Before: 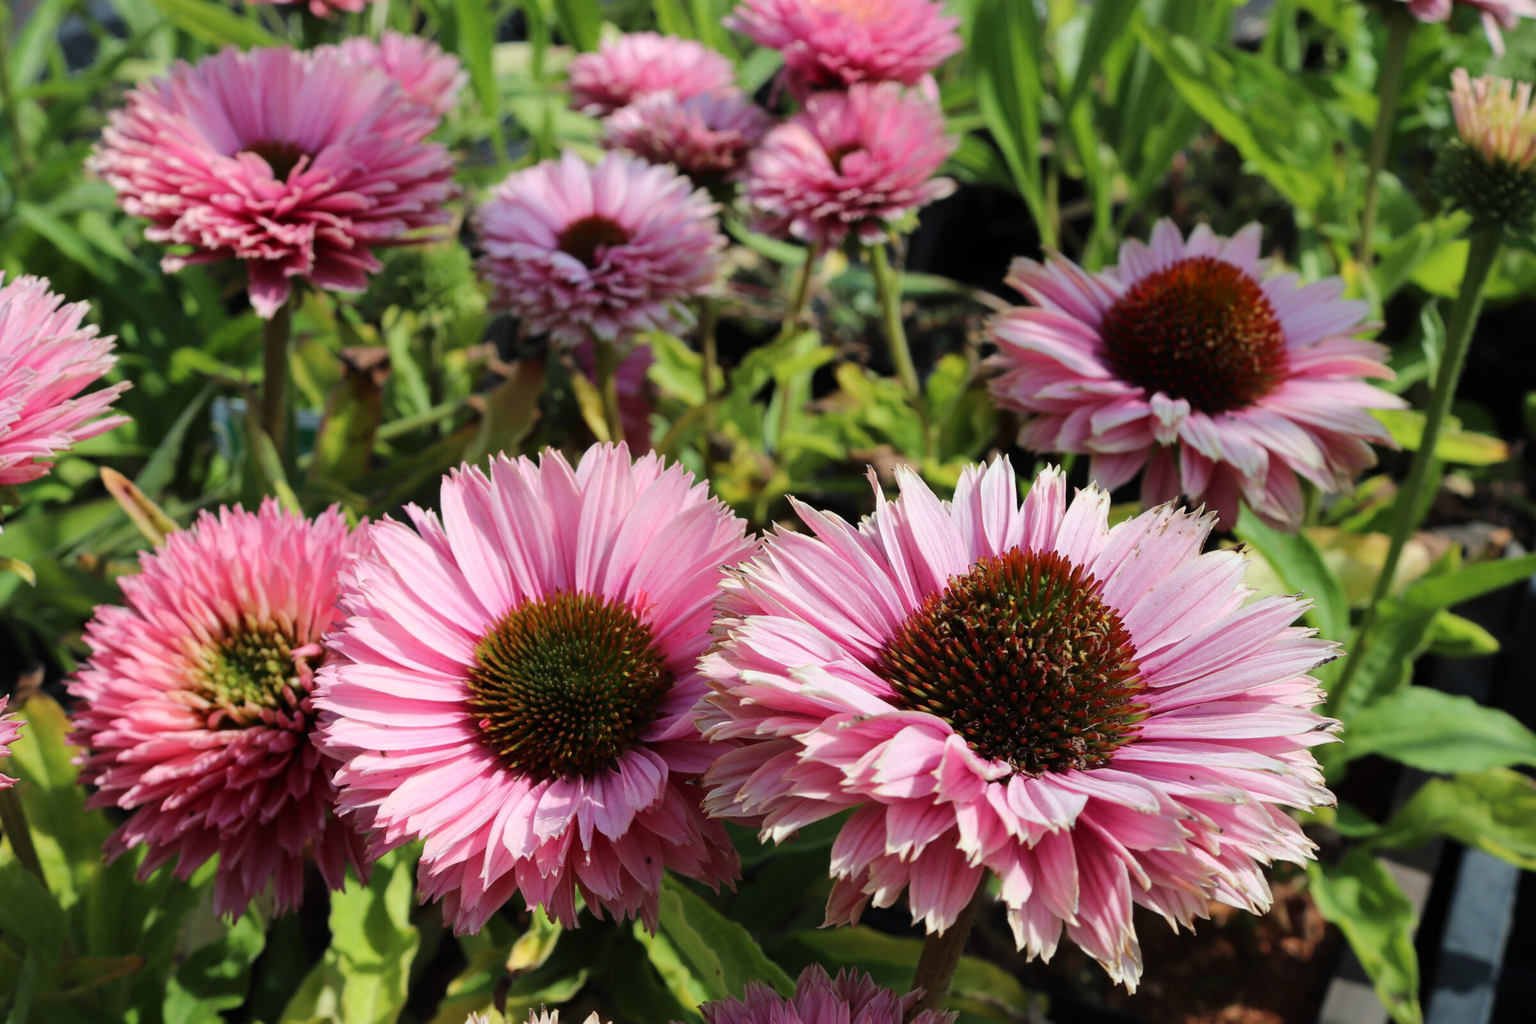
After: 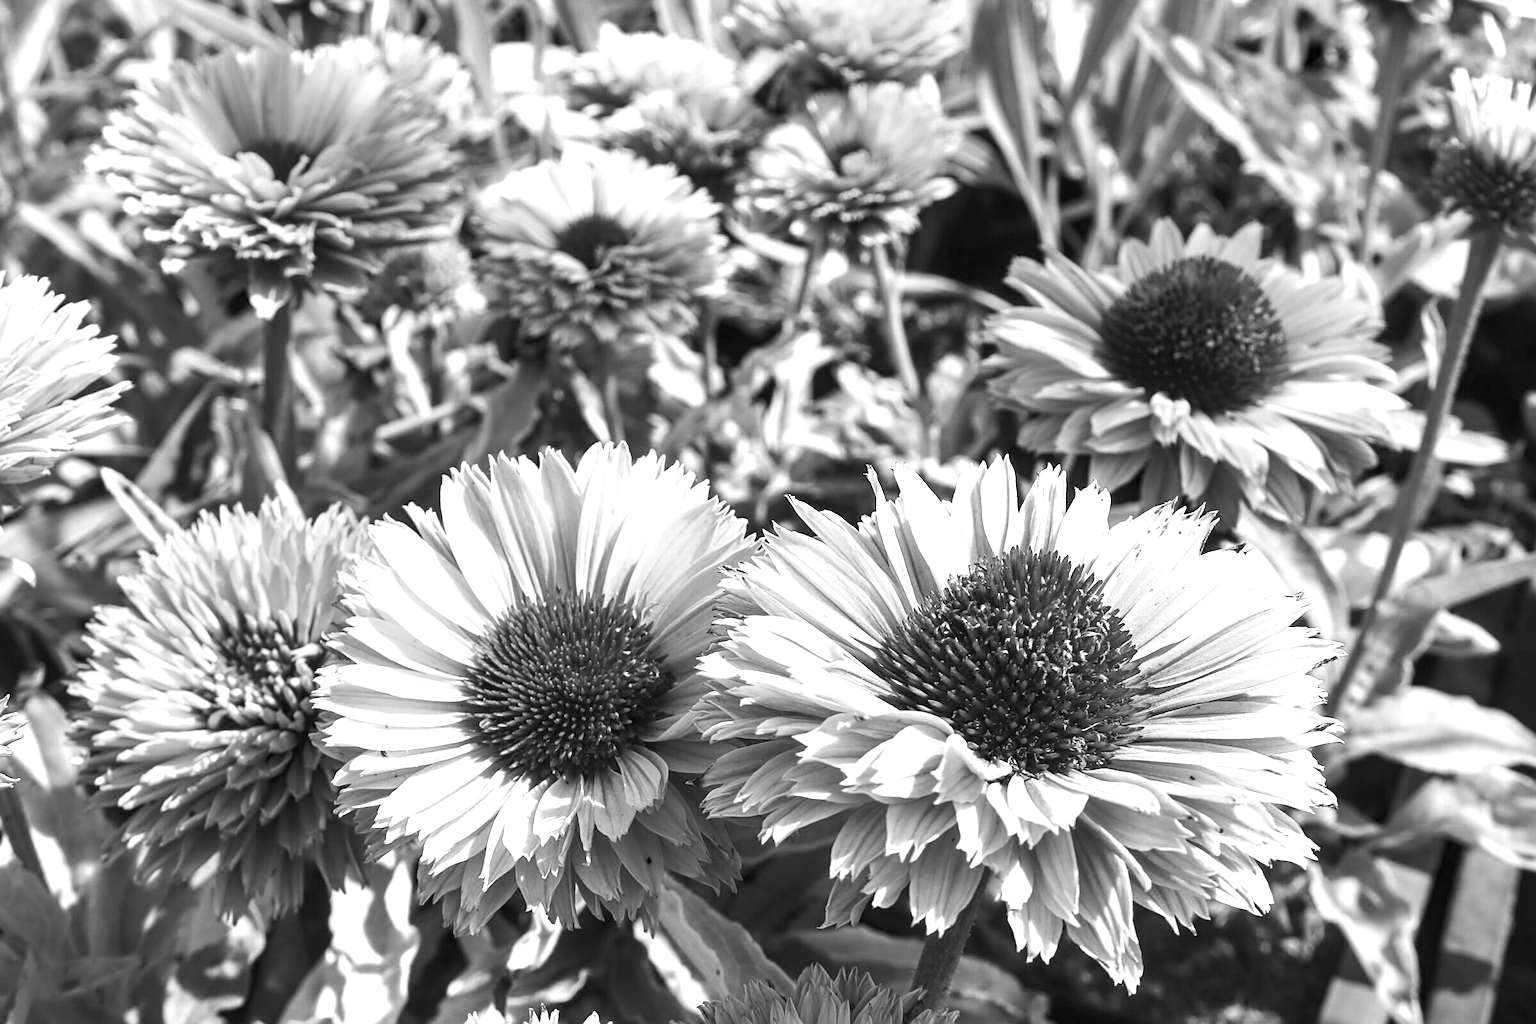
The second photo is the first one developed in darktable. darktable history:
sharpen: on, module defaults
exposure: black level correction 0, exposure 1.55 EV, compensate exposure bias true, compensate highlight preservation false
local contrast: detail 130%
shadows and highlights: shadows 32, highlights -32, soften with gaussian
monochrome: a -92.57, b 58.91
